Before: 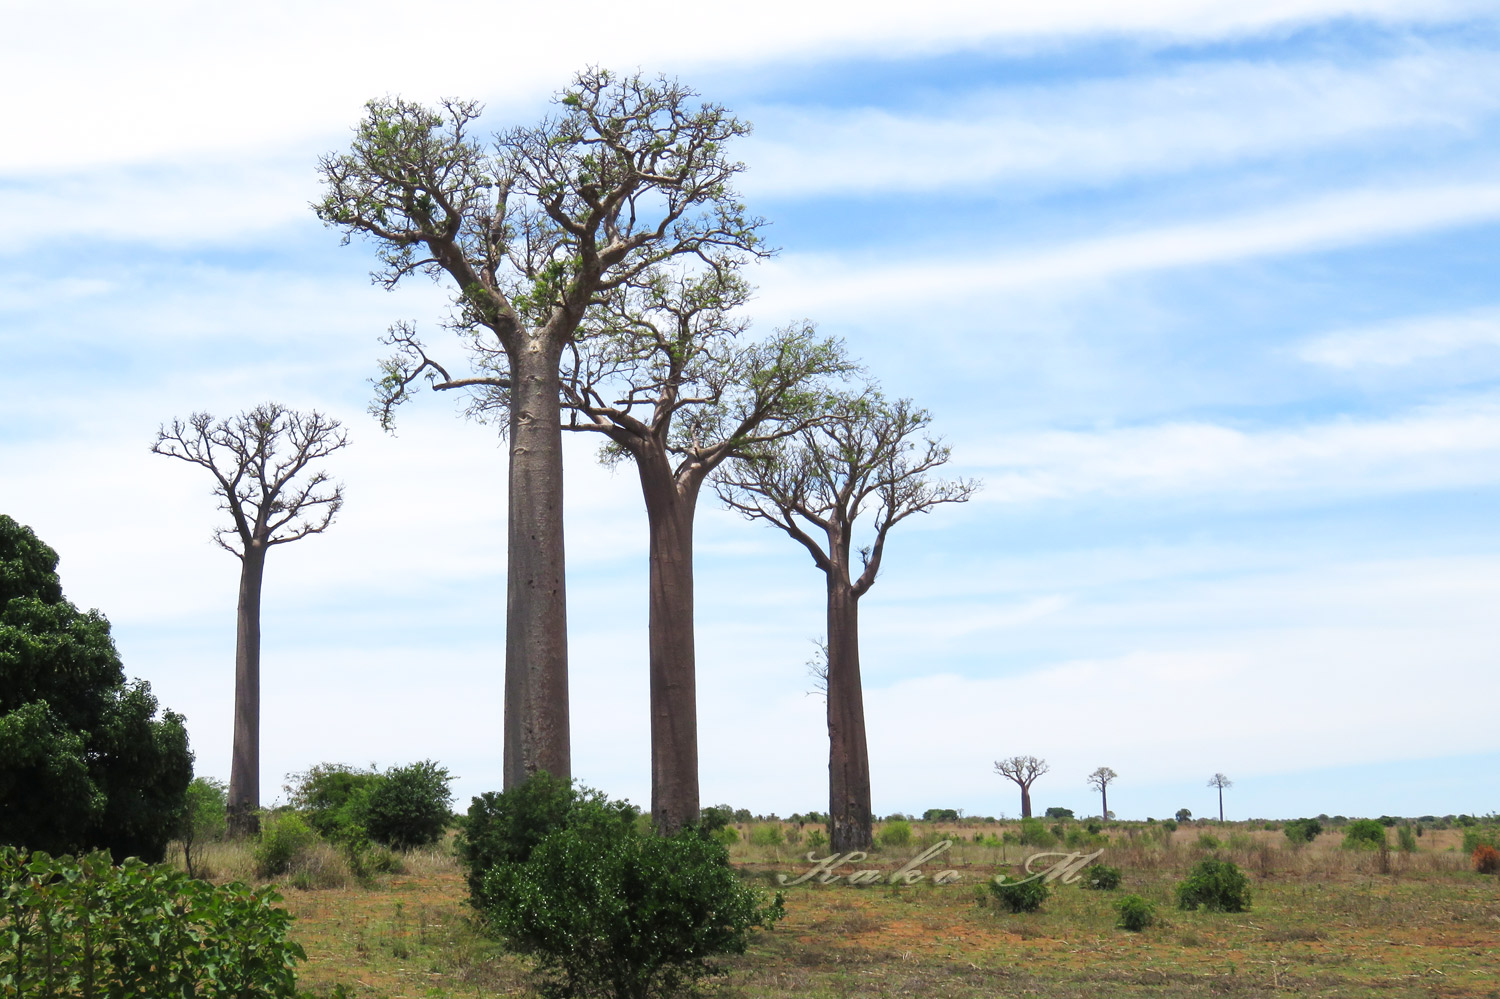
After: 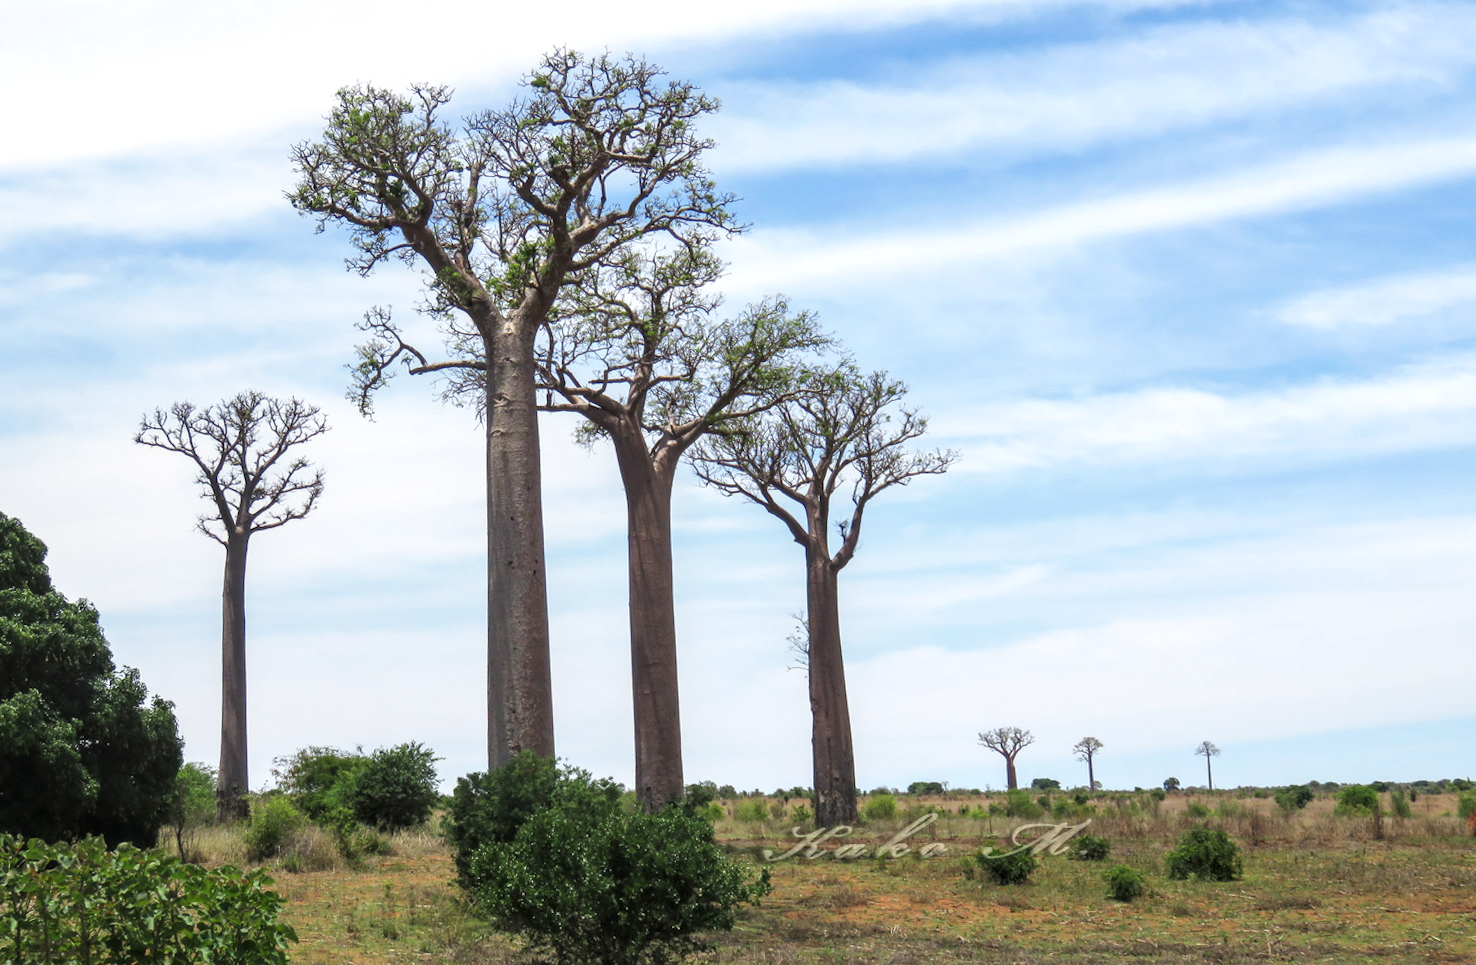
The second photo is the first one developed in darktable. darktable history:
local contrast: detail 130%
rotate and perspective: rotation -1.32°, lens shift (horizontal) -0.031, crop left 0.015, crop right 0.985, crop top 0.047, crop bottom 0.982
